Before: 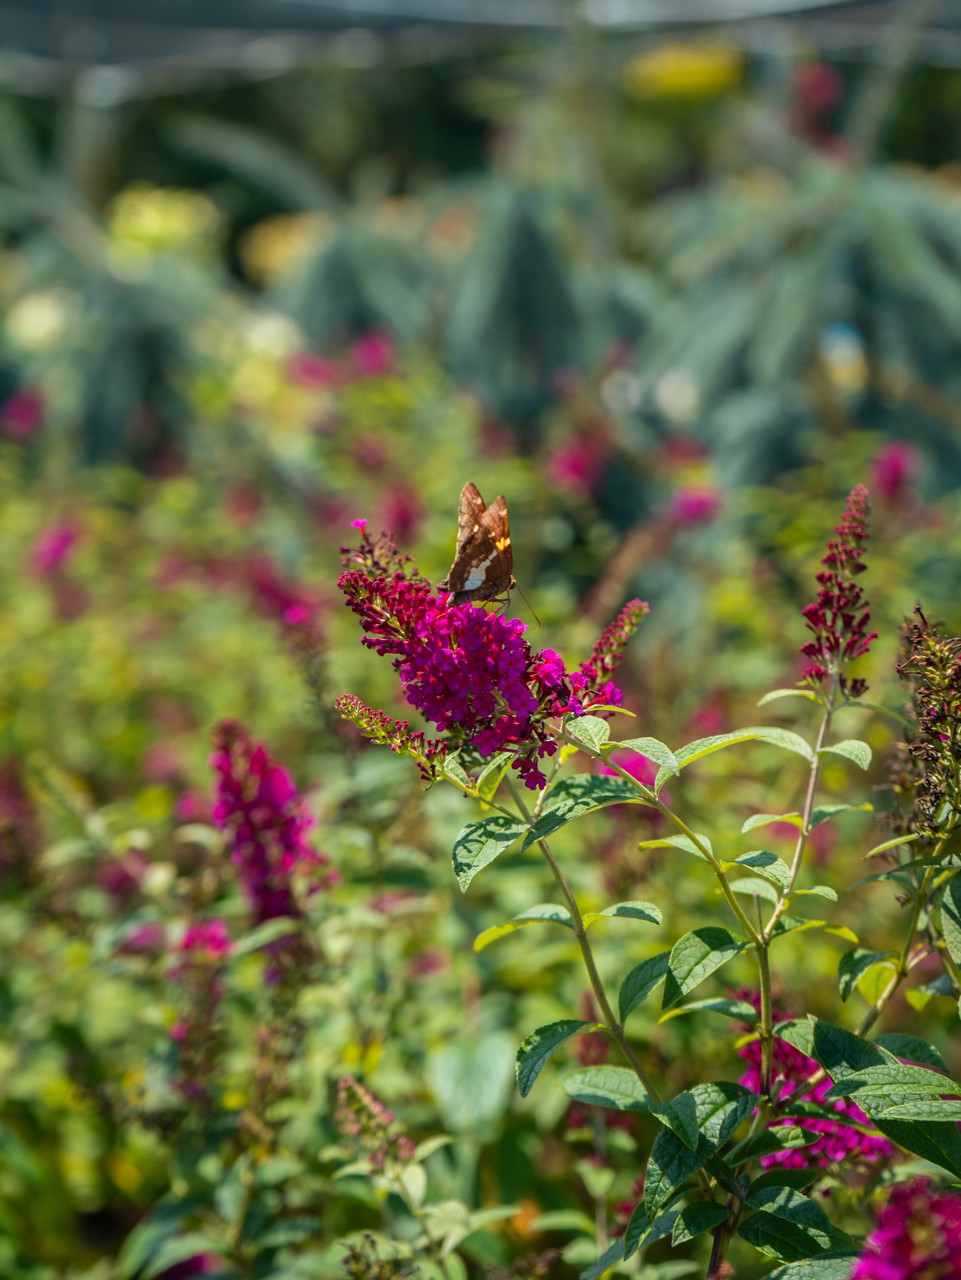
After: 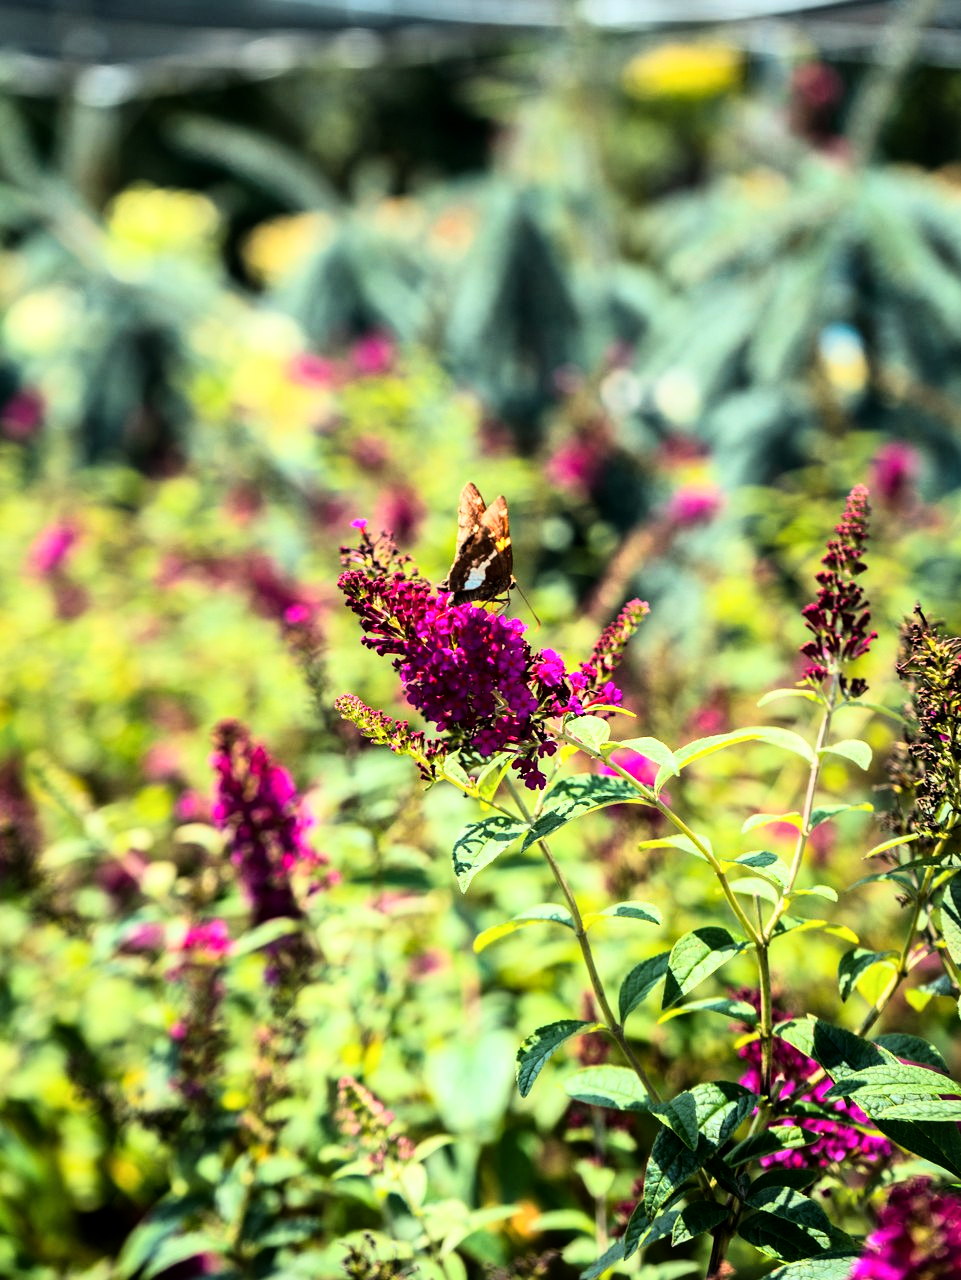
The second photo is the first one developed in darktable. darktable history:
local contrast: mode bilateral grid, contrast 20, coarseness 50, detail 120%, midtone range 0.2
rgb curve: curves: ch0 [(0, 0) (0.21, 0.15) (0.24, 0.21) (0.5, 0.75) (0.75, 0.96) (0.89, 0.99) (1, 1)]; ch1 [(0, 0.02) (0.21, 0.13) (0.25, 0.2) (0.5, 0.67) (0.75, 0.9) (0.89, 0.97) (1, 1)]; ch2 [(0, 0.02) (0.21, 0.13) (0.25, 0.2) (0.5, 0.67) (0.75, 0.9) (0.89, 0.97) (1, 1)], compensate middle gray true
